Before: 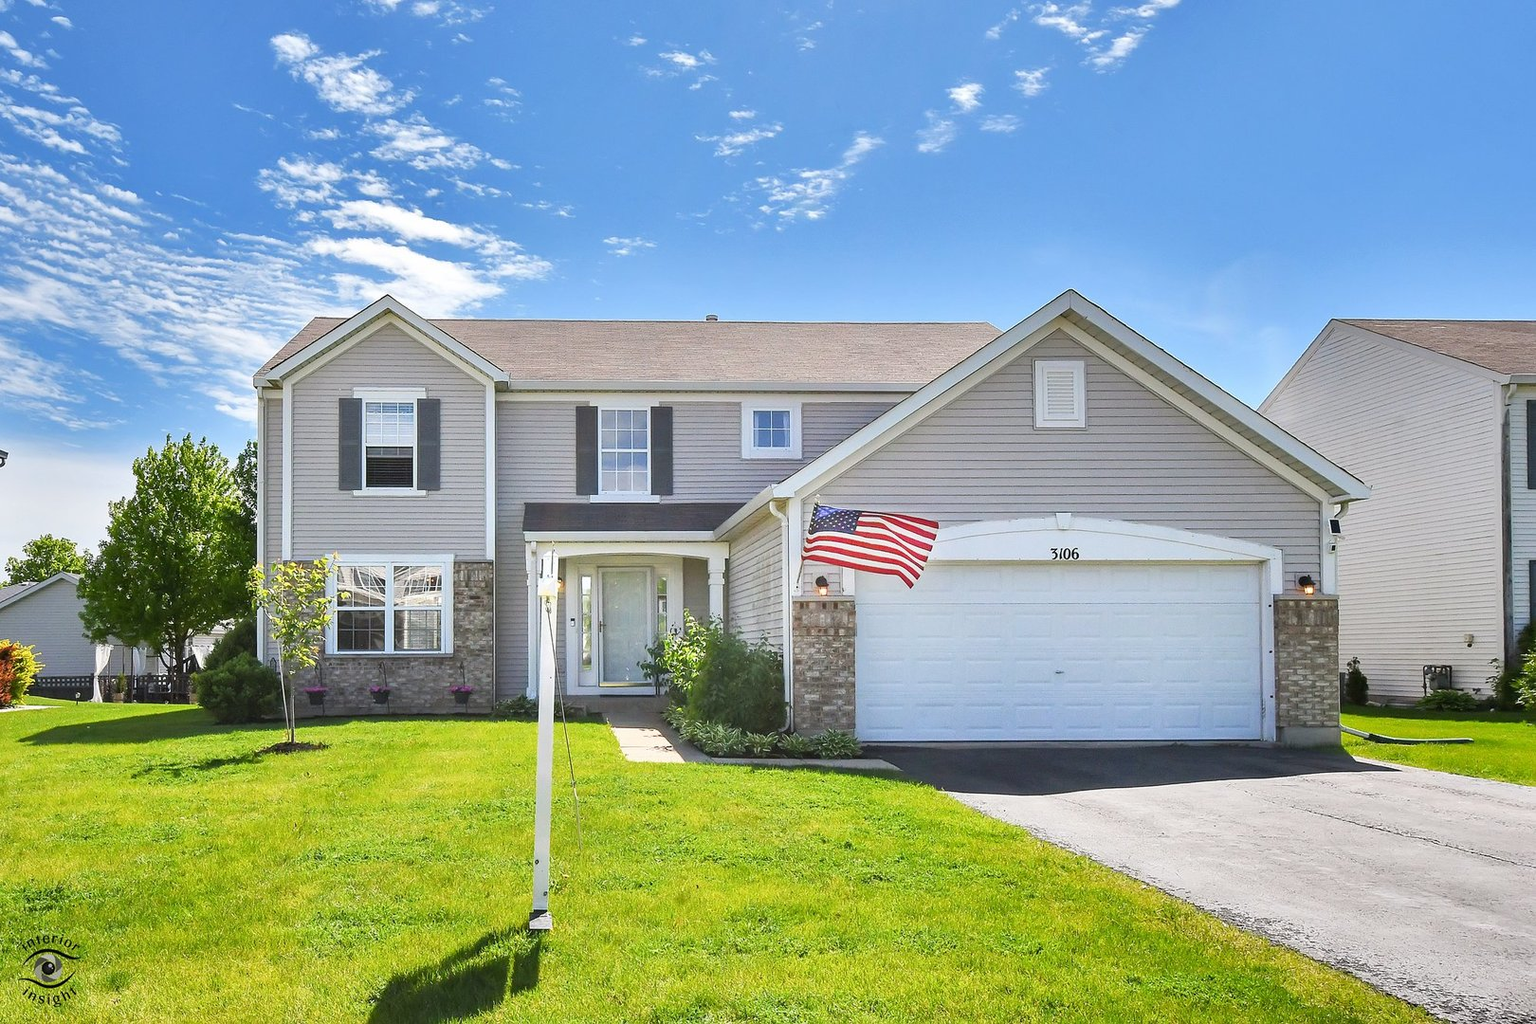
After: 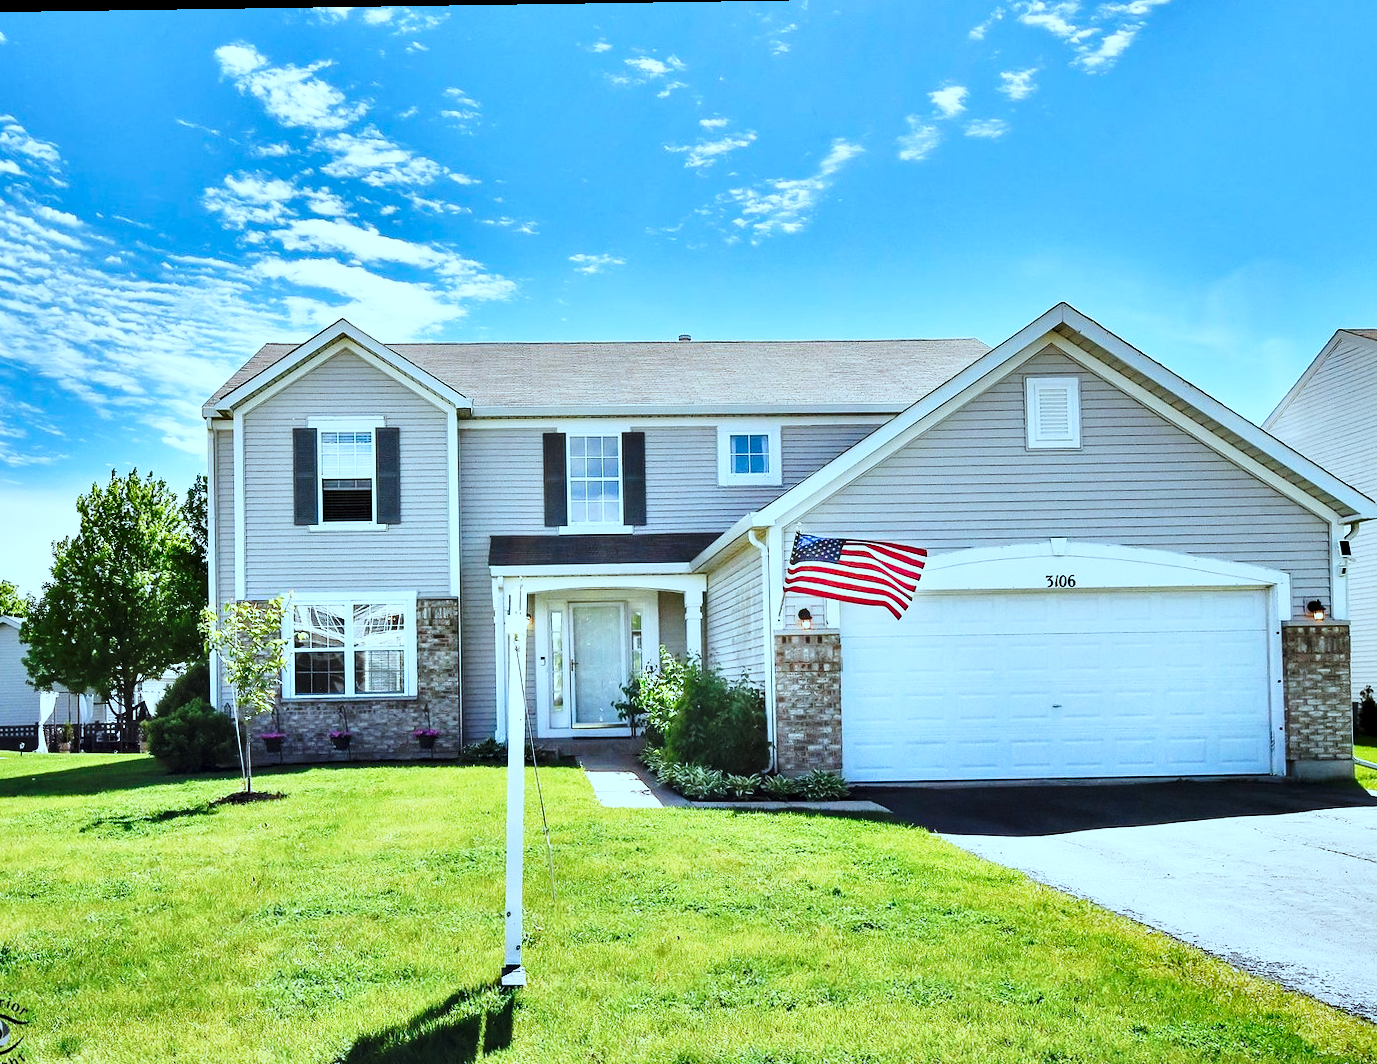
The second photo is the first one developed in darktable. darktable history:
exposure: black level correction -0.015, exposure -0.502 EV, compensate highlight preservation false
crop and rotate: angle 0.843°, left 4.343%, top 0.922%, right 11.436%, bottom 2.653%
contrast equalizer: y [[0.6 ×6], [0.55 ×6], [0 ×6], [0 ×6], [0 ×6]]
base curve: curves: ch0 [(0, 0) (0.028, 0.03) (0.121, 0.232) (0.46, 0.748) (0.859, 0.968) (1, 1)], preserve colors none
color correction: highlights a* -11.51, highlights b* -15.72
